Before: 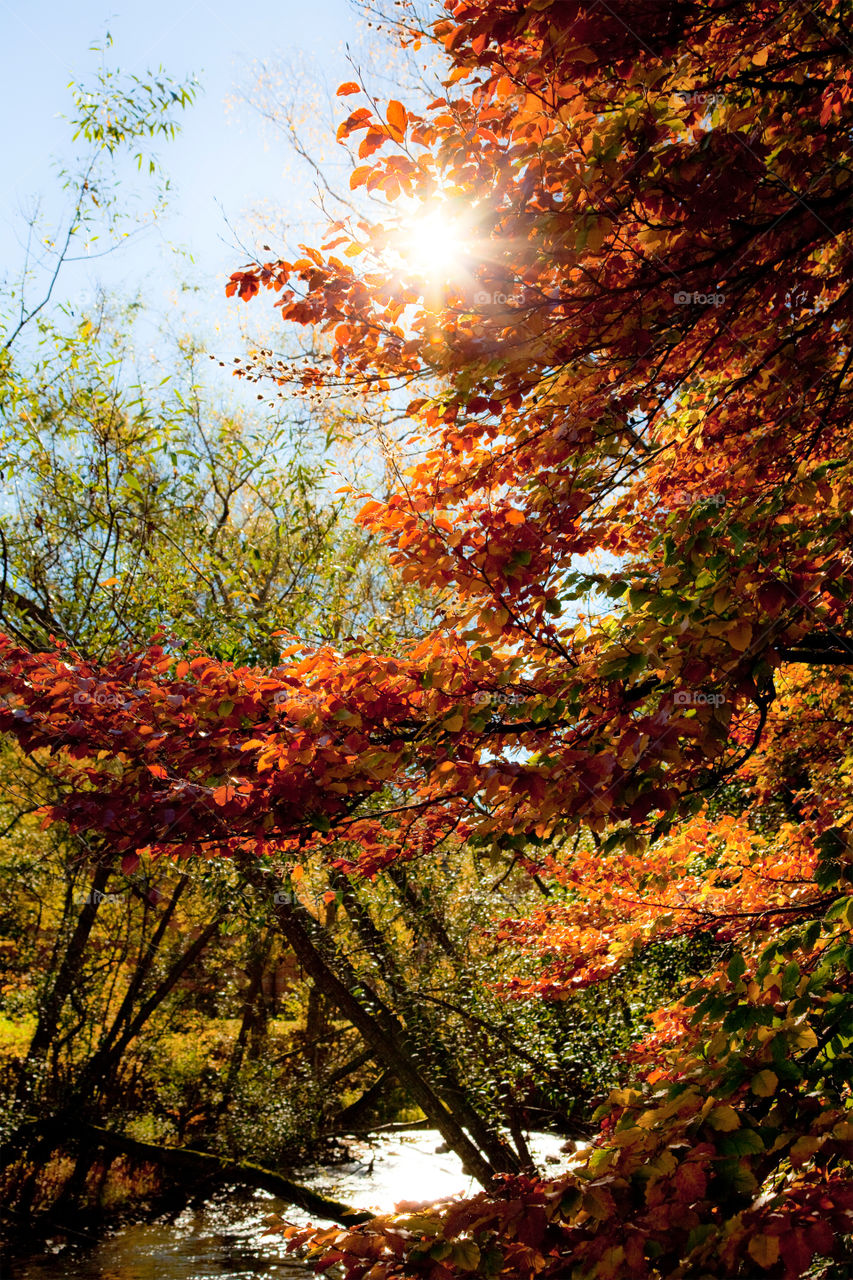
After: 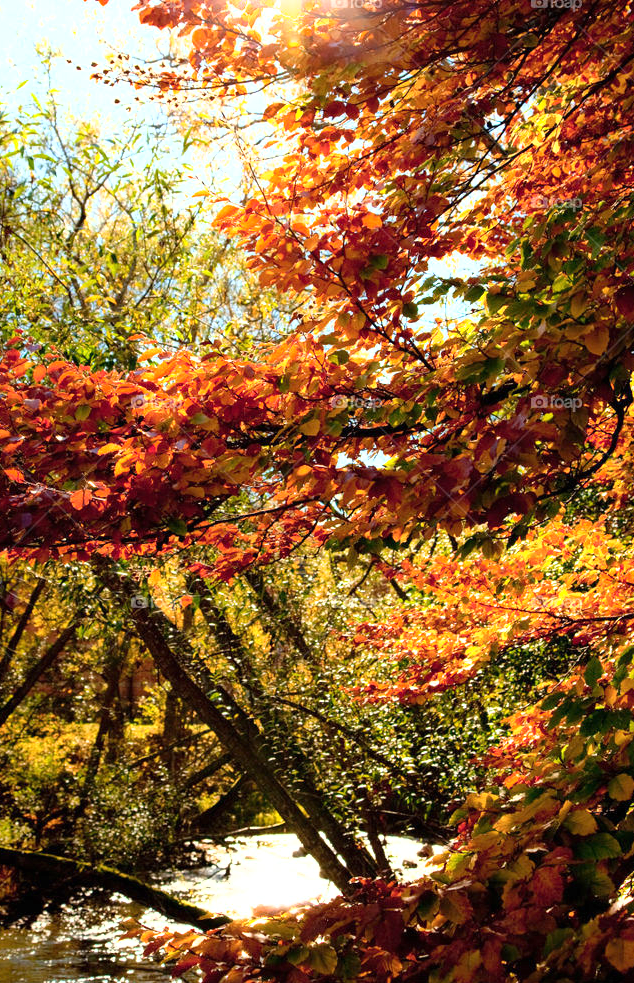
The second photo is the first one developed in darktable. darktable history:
tone equalizer: edges refinement/feathering 500, mask exposure compensation -1.57 EV, preserve details no
shadows and highlights: radius 328.96, shadows 53.31, highlights -99.48, compress 94.26%, highlights color adjustment 55.15%, soften with gaussian
exposure: black level correction 0, exposure 0.696 EV, compensate highlight preservation false
crop: left 16.825%, top 23.161%, right 8.808%
